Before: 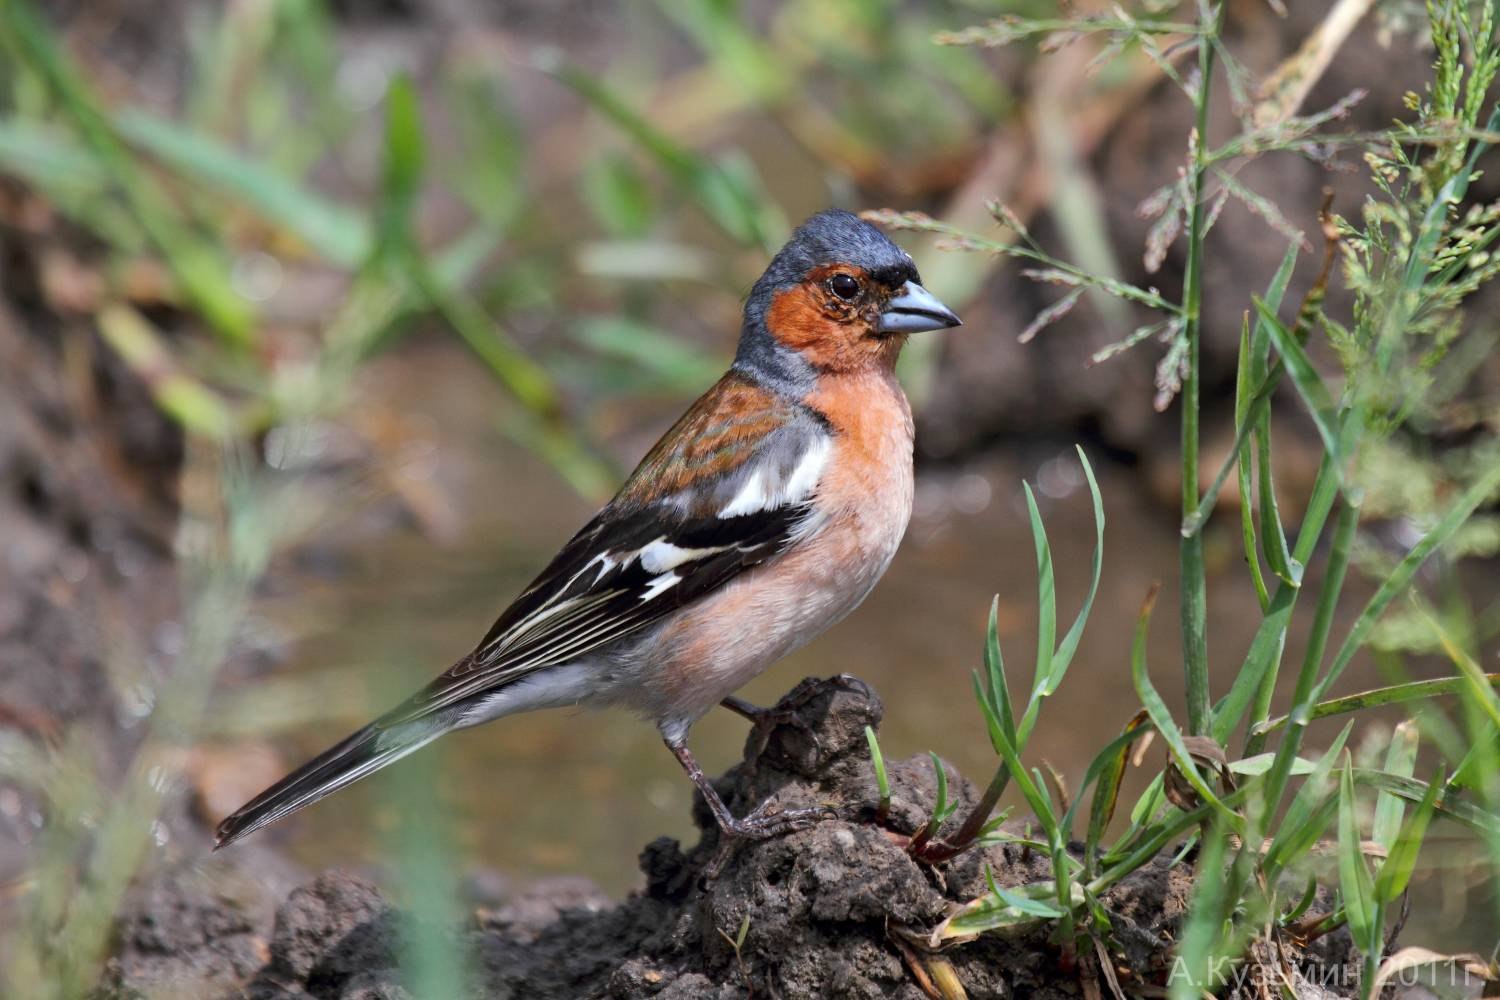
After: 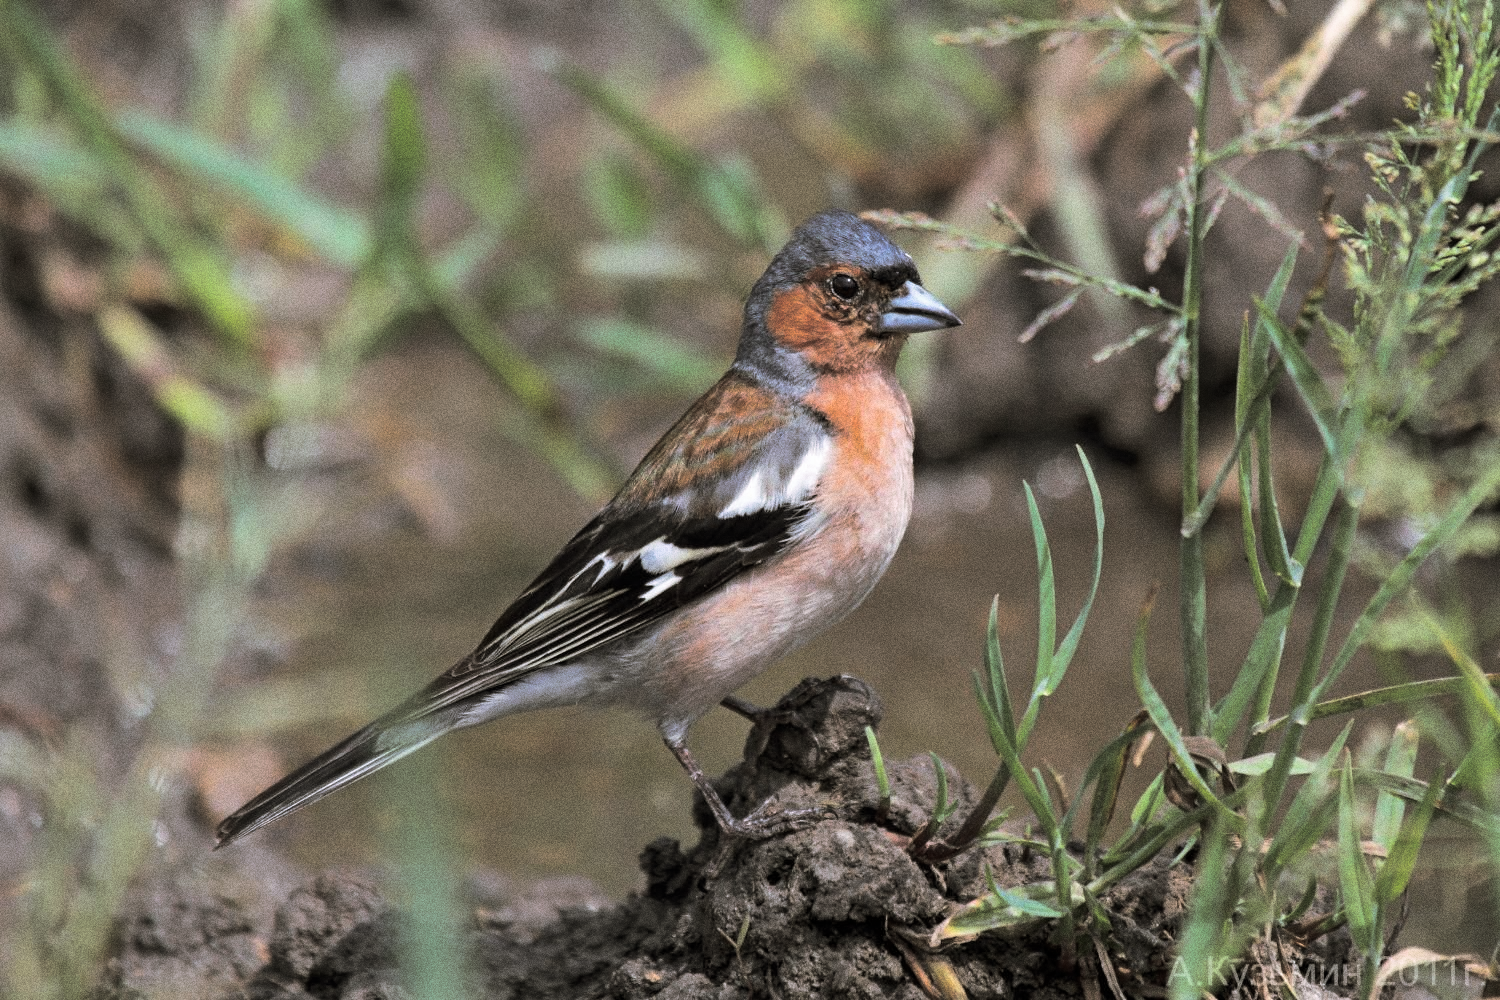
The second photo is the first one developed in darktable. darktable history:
grain: coarseness 0.09 ISO, strength 40%
split-toning: shadows › hue 46.8°, shadows › saturation 0.17, highlights › hue 316.8°, highlights › saturation 0.27, balance -51.82
